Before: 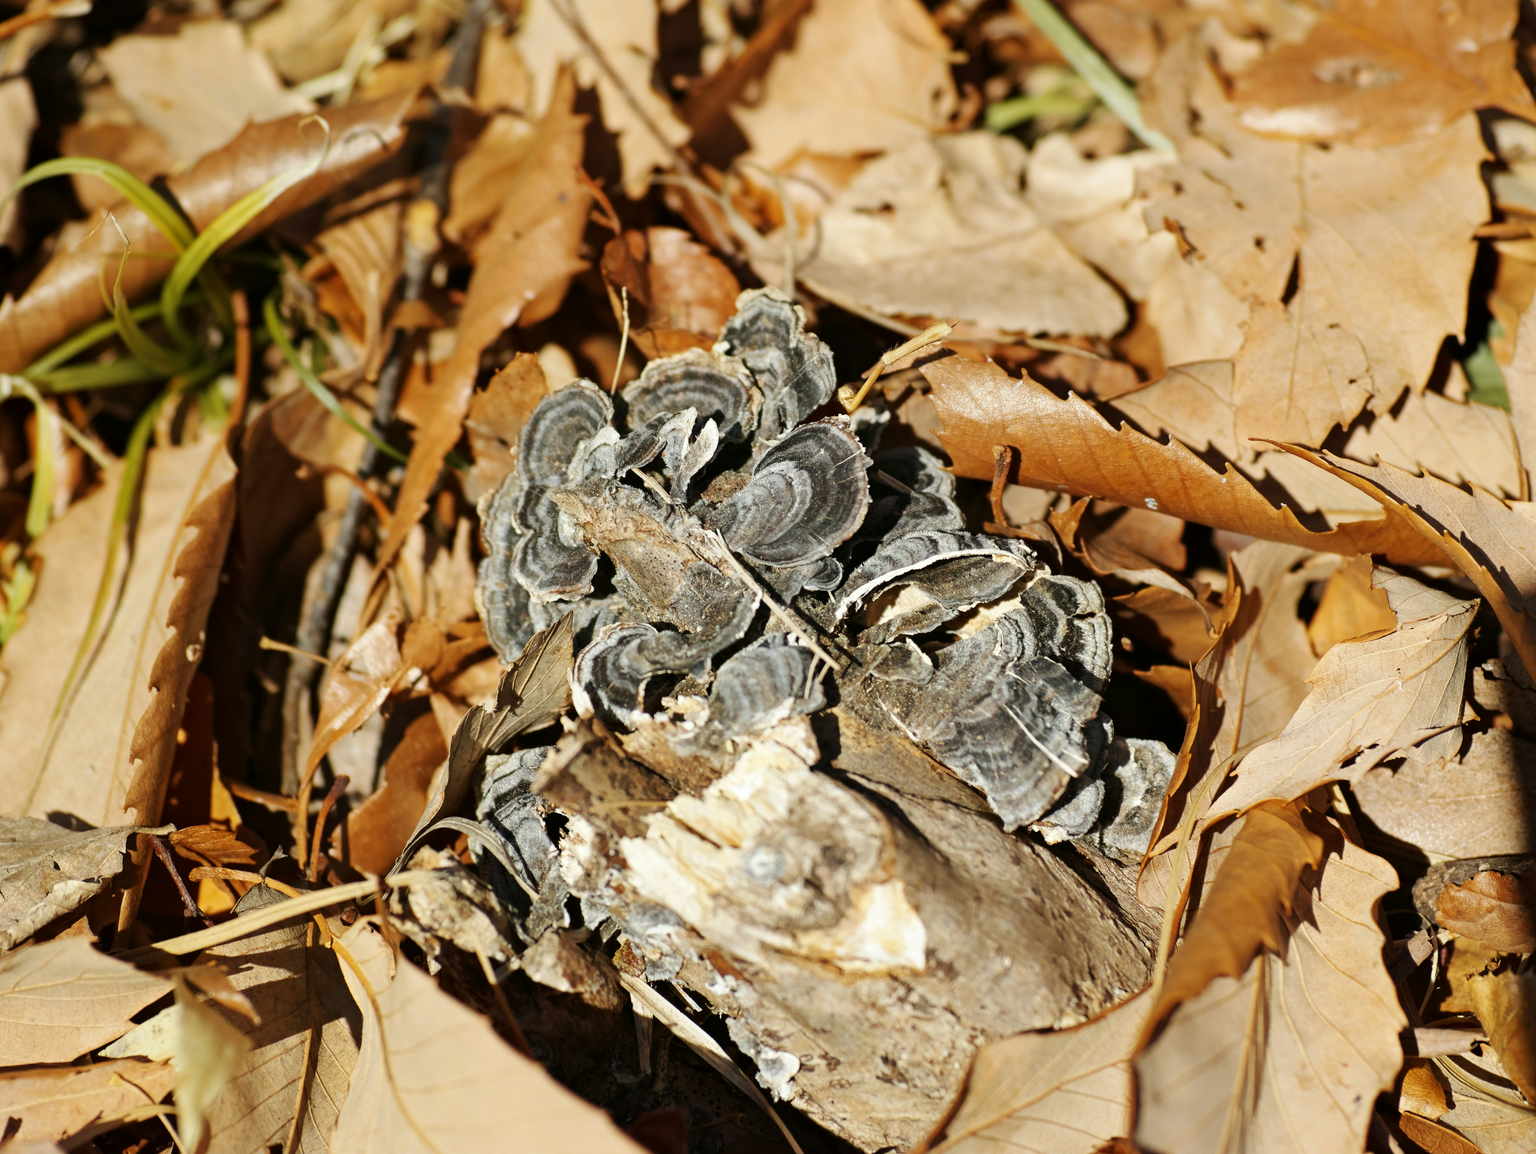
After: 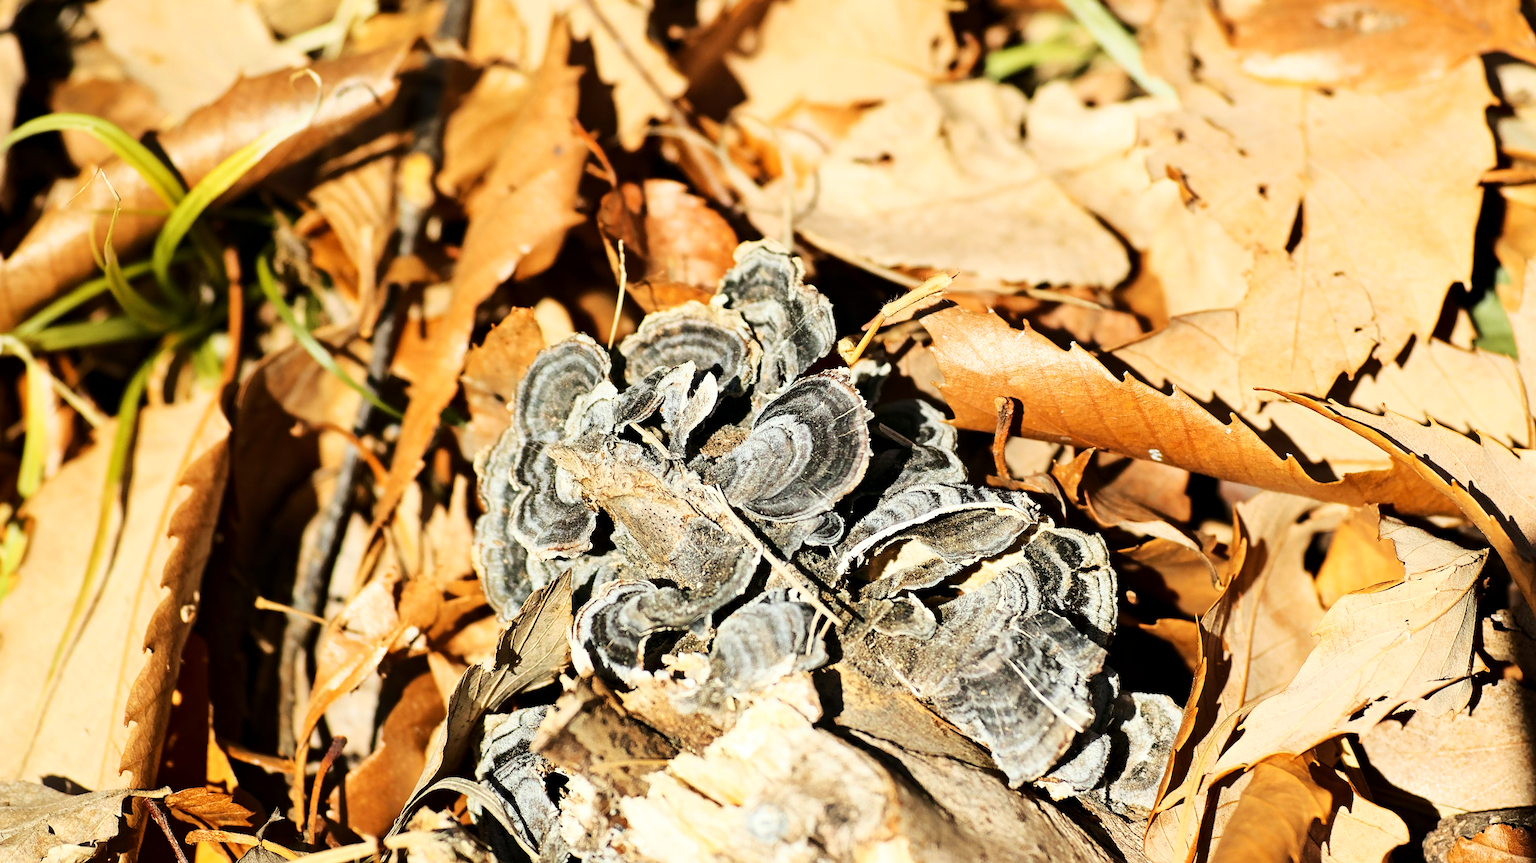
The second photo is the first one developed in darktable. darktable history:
crop: top 3.857%, bottom 21.132%
rotate and perspective: rotation -0.45°, automatic cropping original format, crop left 0.008, crop right 0.992, crop top 0.012, crop bottom 0.988
color balance: mode lift, gamma, gain (sRGB), lift [0.97, 1, 1, 1], gamma [1.03, 1, 1, 1]
sharpen: on, module defaults
base curve: curves: ch0 [(0, 0) (0.028, 0.03) (0.121, 0.232) (0.46, 0.748) (0.859, 0.968) (1, 1)]
